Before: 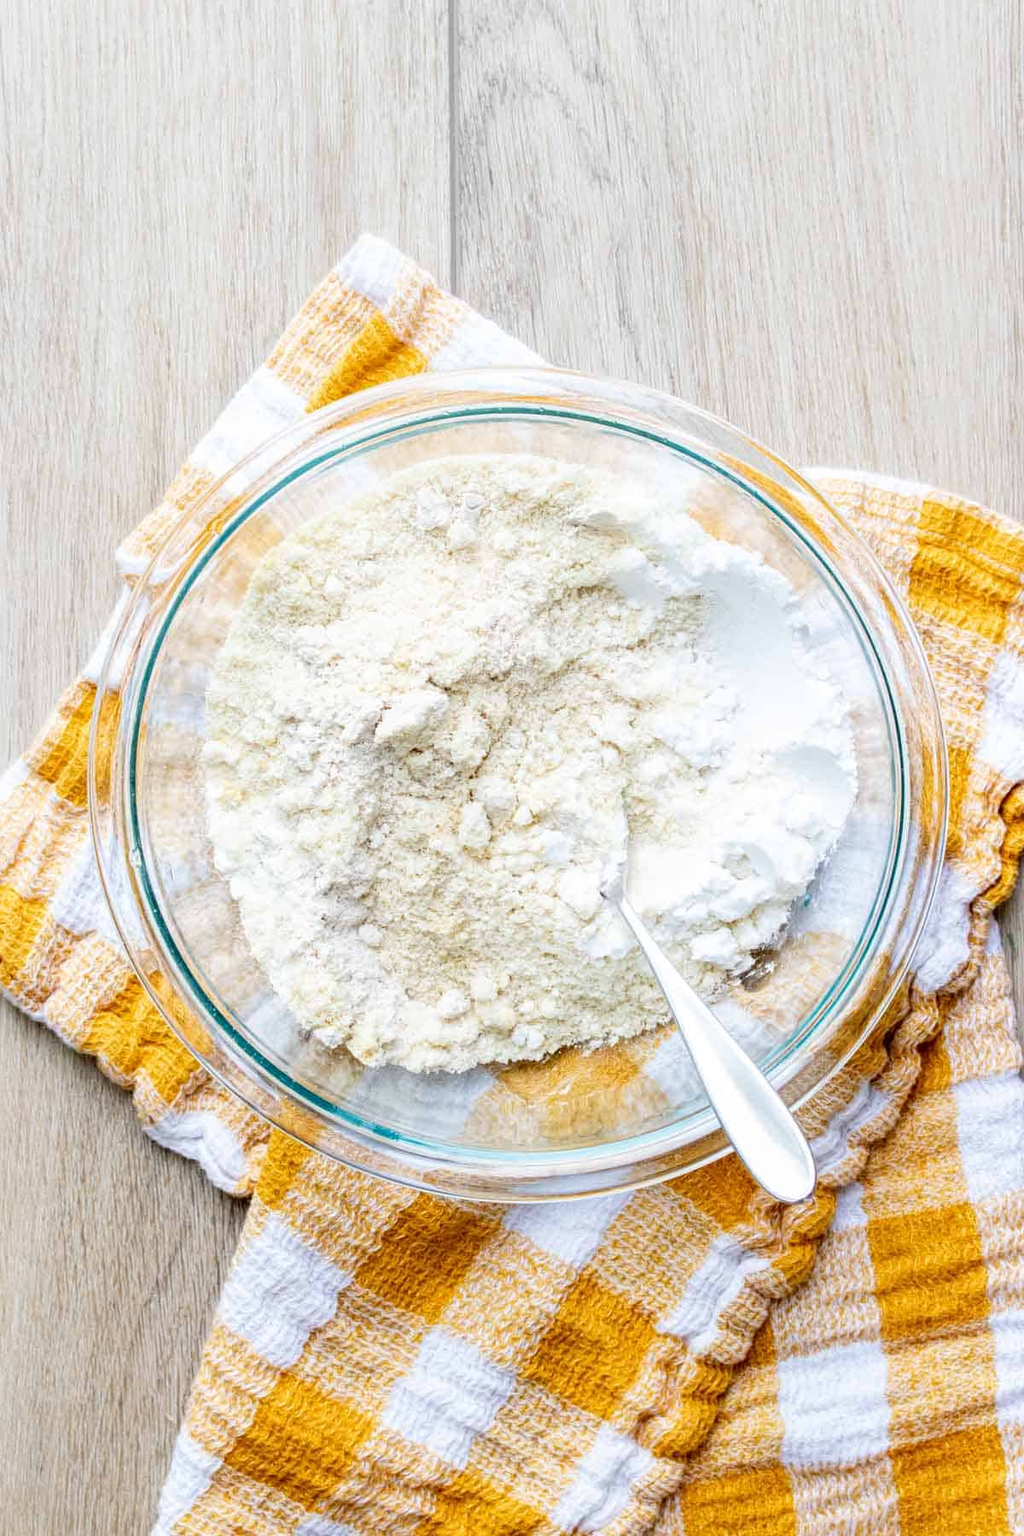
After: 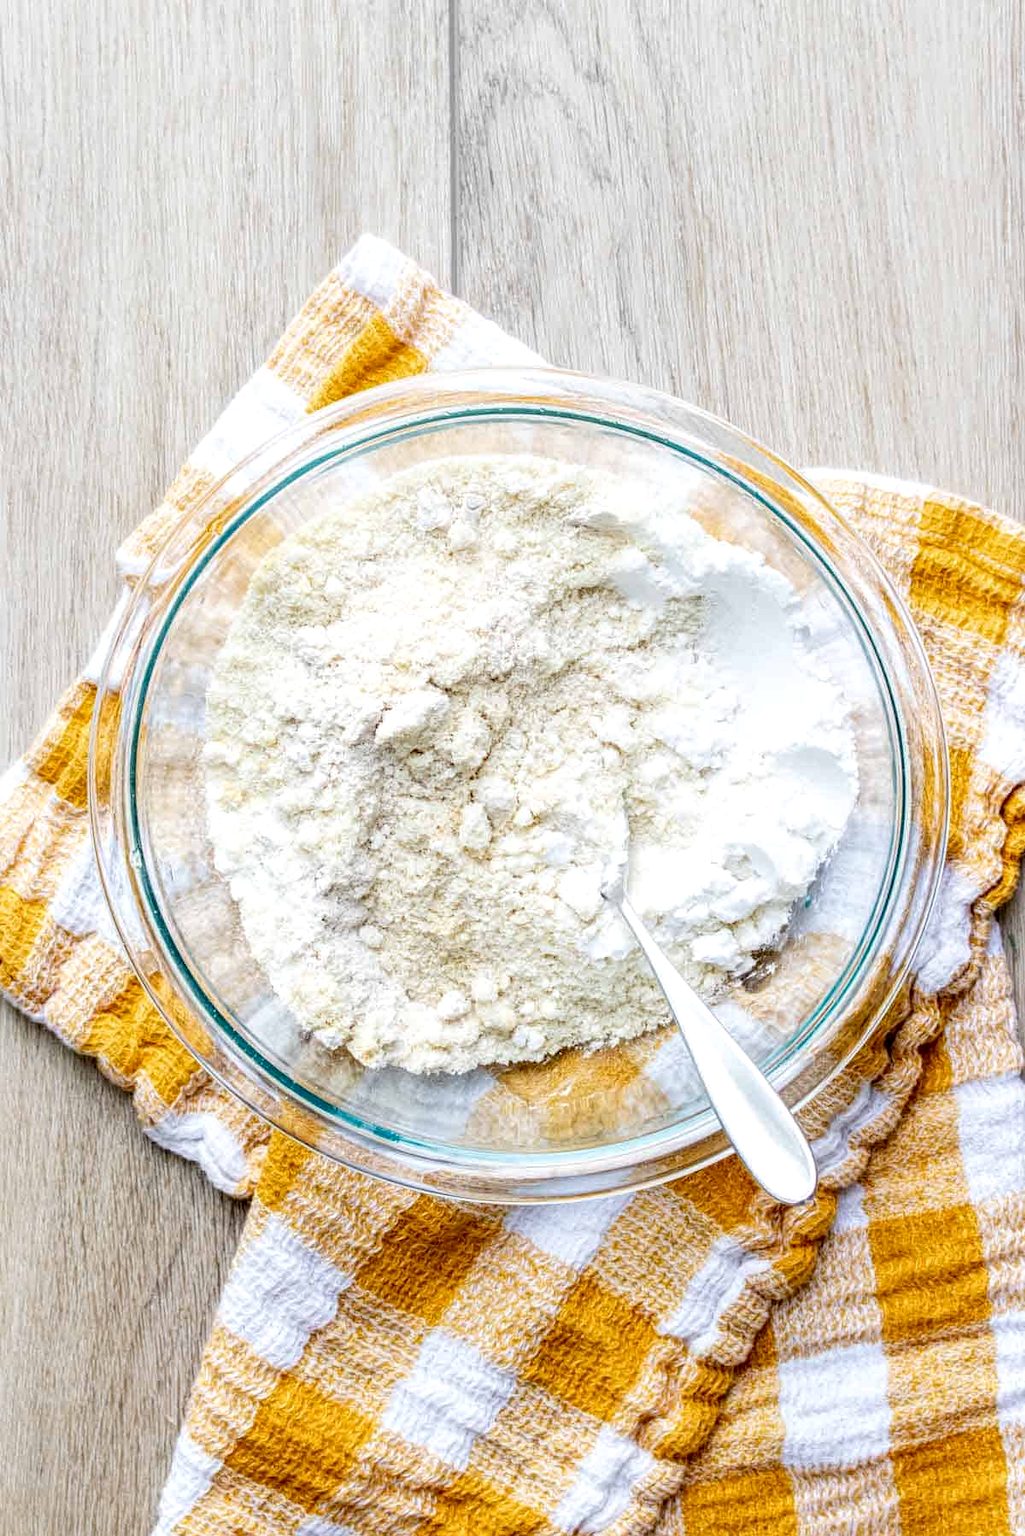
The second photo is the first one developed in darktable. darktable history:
local contrast: detail 130%
crop: bottom 0.064%
